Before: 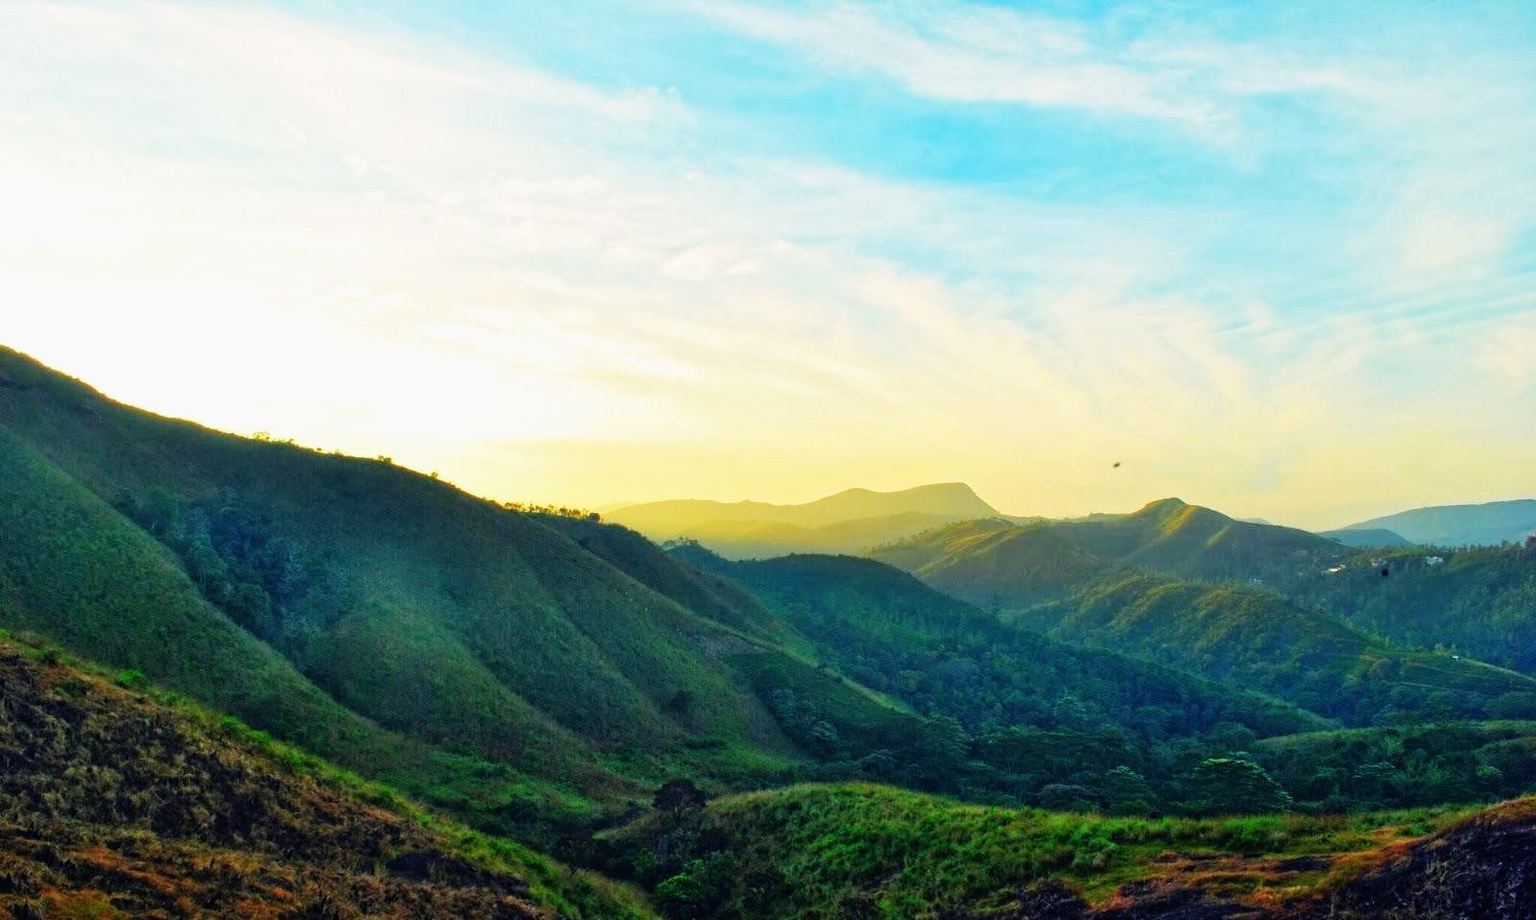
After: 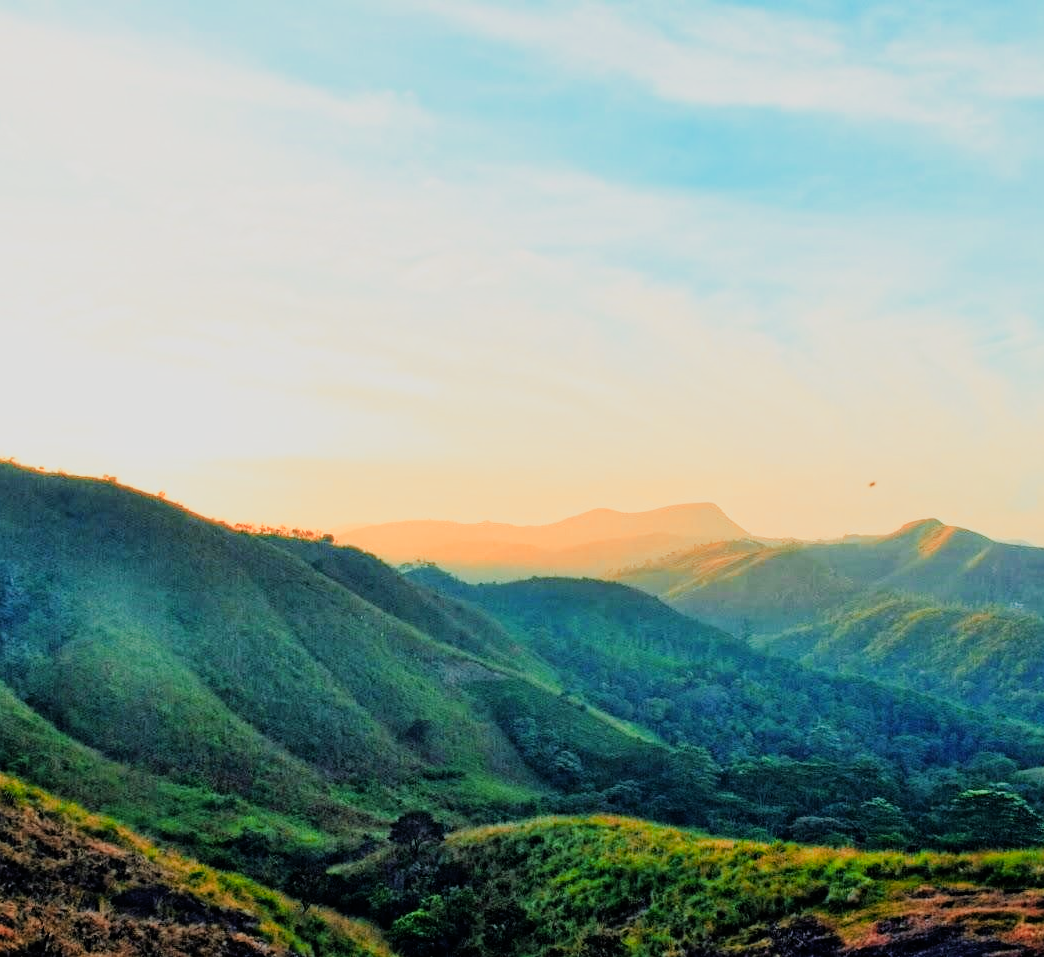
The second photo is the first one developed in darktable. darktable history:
color zones: curves: ch2 [(0, 0.5) (0.084, 0.497) (0.323, 0.335) (0.4, 0.497) (1, 0.5)]
exposure: black level correction 0, exposure 0.953 EV, compensate highlight preservation false
crop and rotate: left 18.282%, right 16.439%
filmic rgb: black relative exposure -6.15 EV, white relative exposure 6.95 EV, hardness 2.27
